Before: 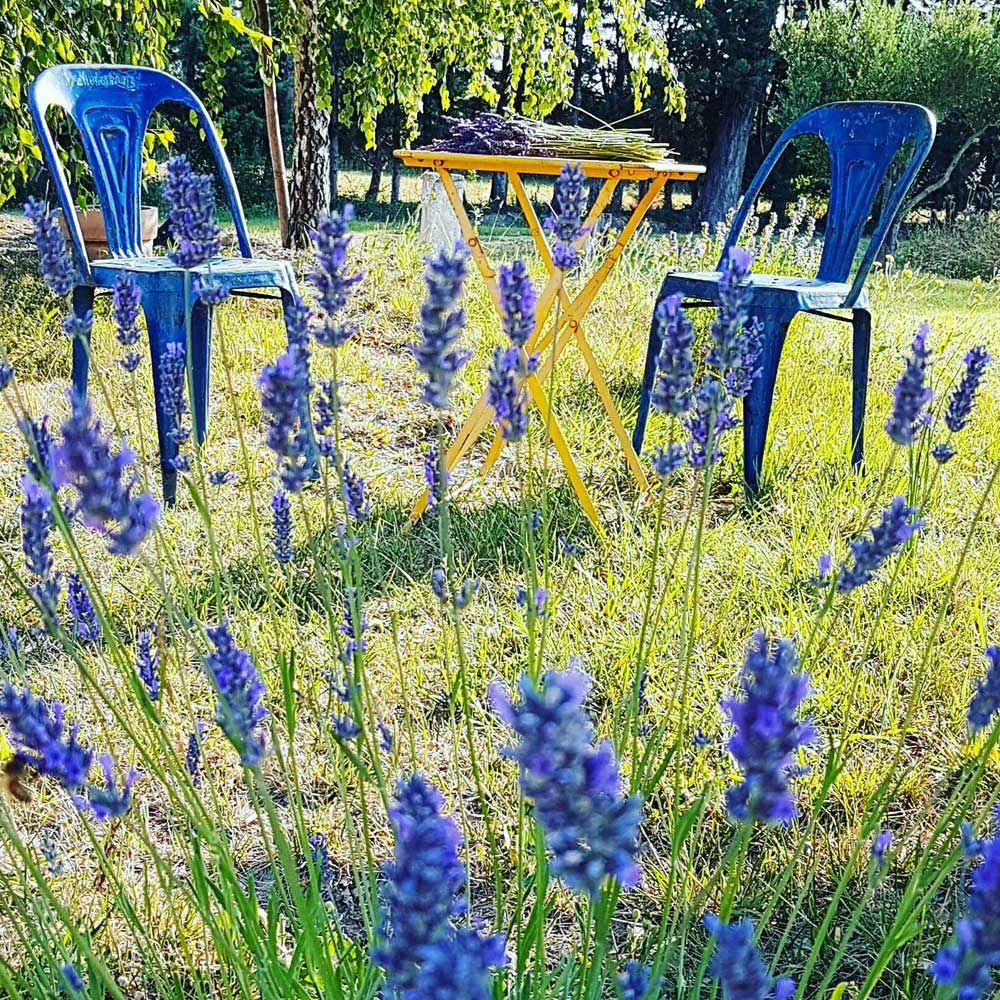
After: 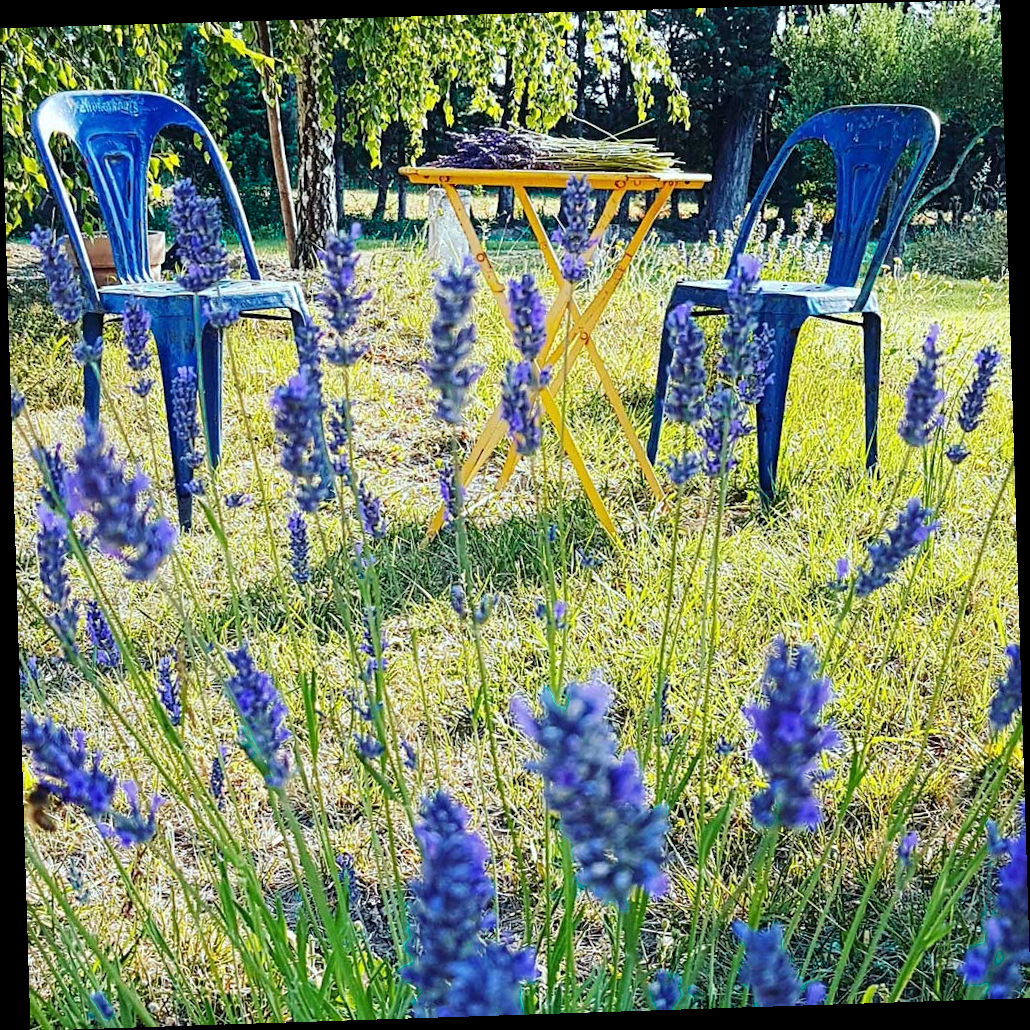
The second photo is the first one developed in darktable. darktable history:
color zones: curves: ch0 [(0.25, 0.5) (0.423, 0.5) (0.443, 0.5) (0.521, 0.756) (0.568, 0.5) (0.576, 0.5) (0.75, 0.5)]; ch1 [(0.25, 0.5) (0.423, 0.5) (0.443, 0.5) (0.539, 0.873) (0.624, 0.565) (0.631, 0.5) (0.75, 0.5)]
rotate and perspective: rotation -1.77°, lens shift (horizontal) 0.004, automatic cropping off
